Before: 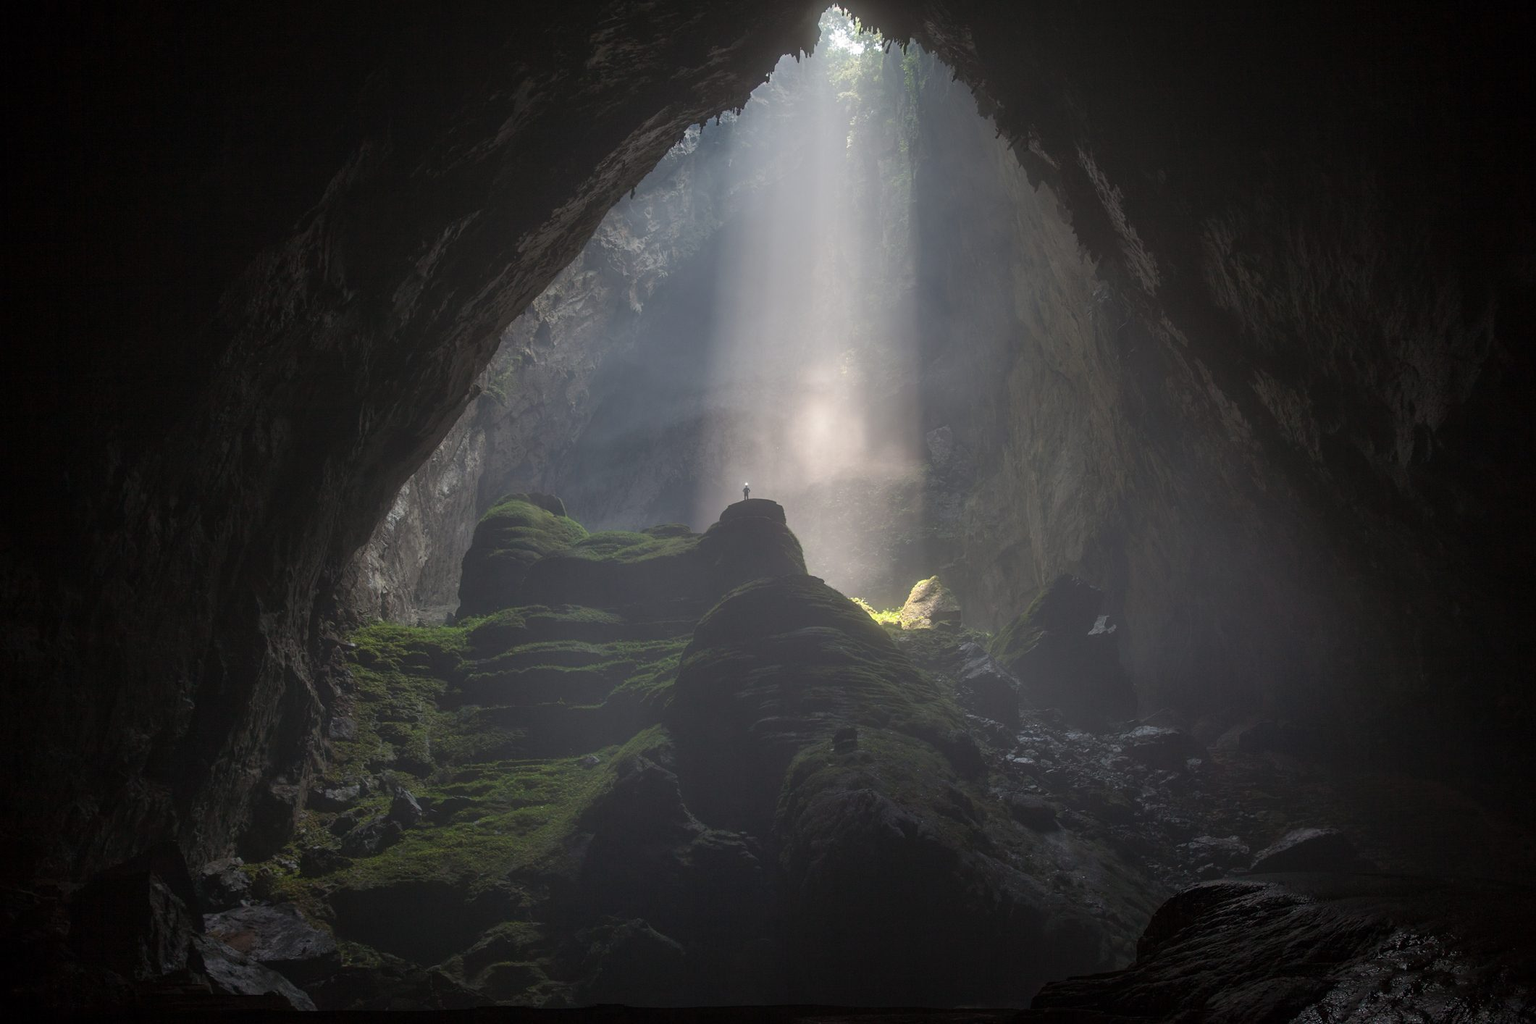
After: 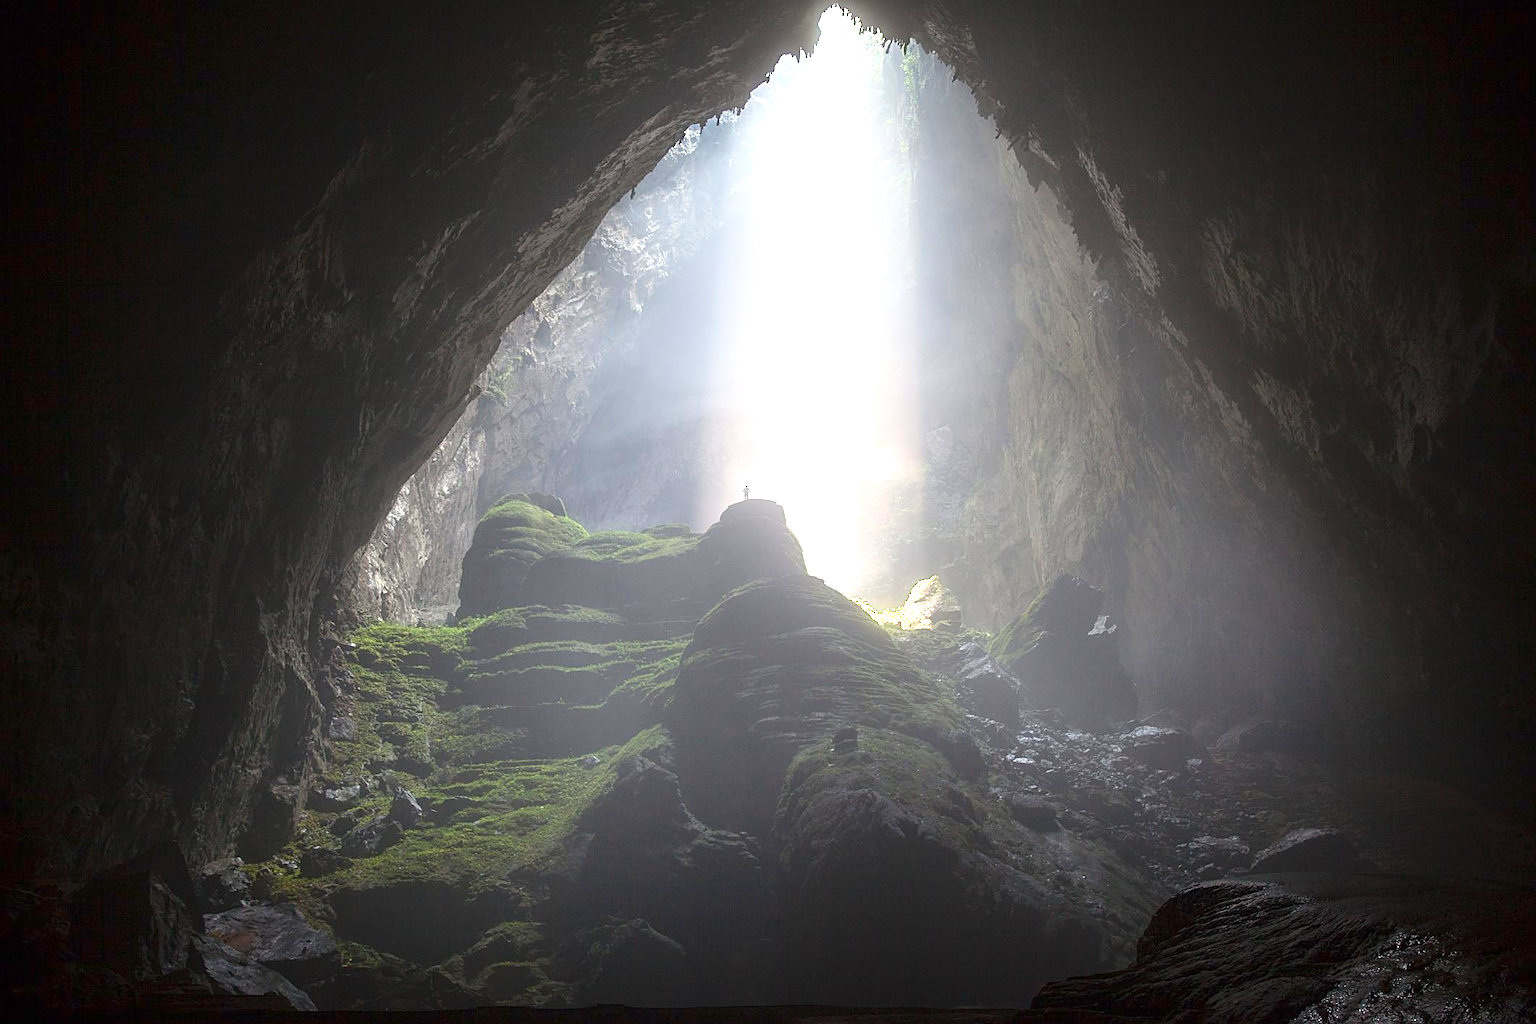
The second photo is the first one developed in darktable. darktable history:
sharpen: on, module defaults
shadows and highlights: shadows -40.15, highlights 62.88, soften with gaussian
exposure: black level correction 0, exposure 0.7 EV, compensate exposure bias true, compensate highlight preservation false
color balance rgb: global vibrance 1%, saturation formula JzAzBz (2021)
